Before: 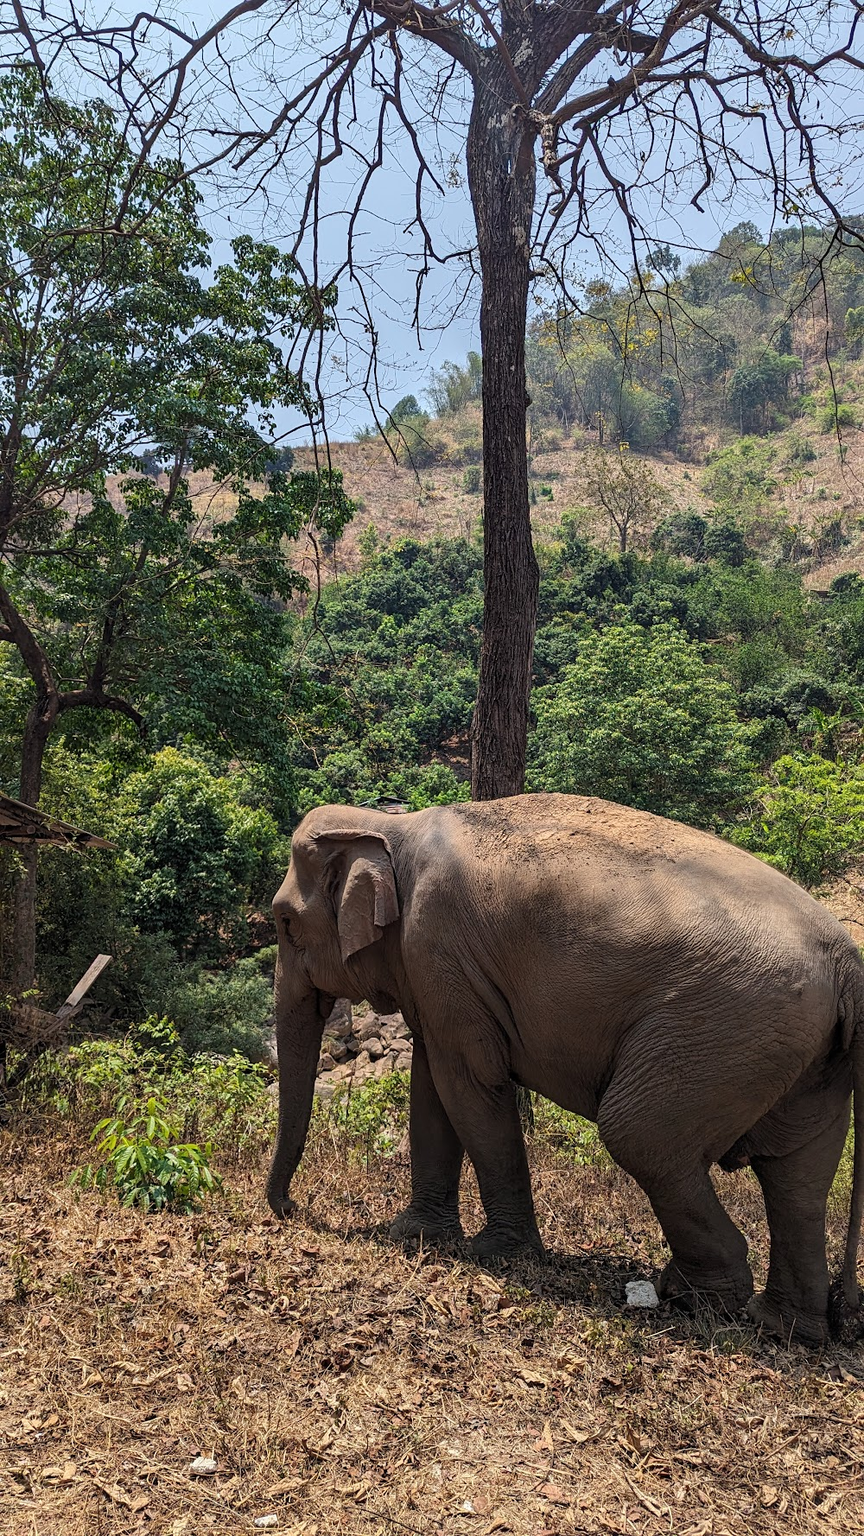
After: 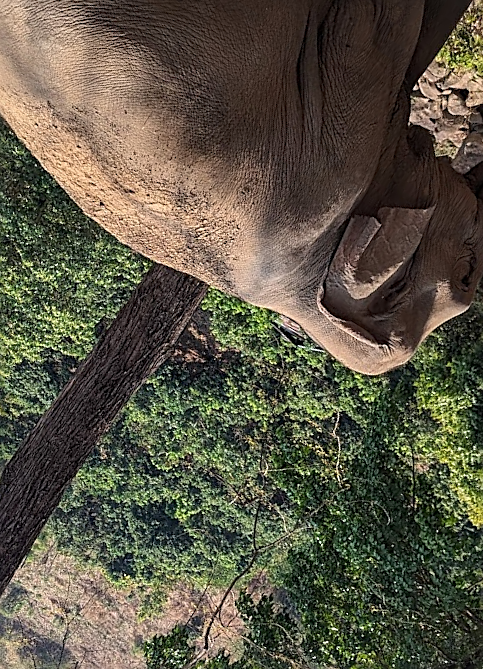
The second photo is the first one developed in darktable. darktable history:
crop and rotate: angle 148.12°, left 9.126%, top 15.581%, right 4.448%, bottom 17.112%
sharpen: on, module defaults
